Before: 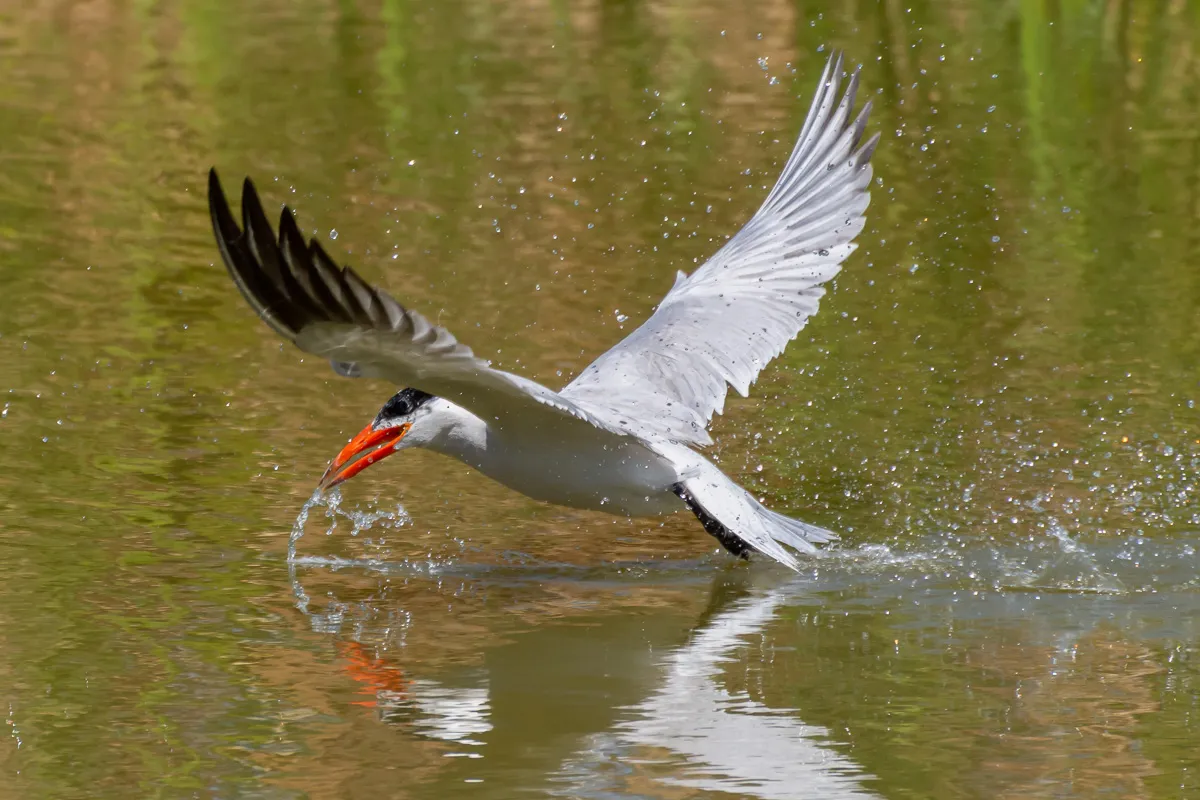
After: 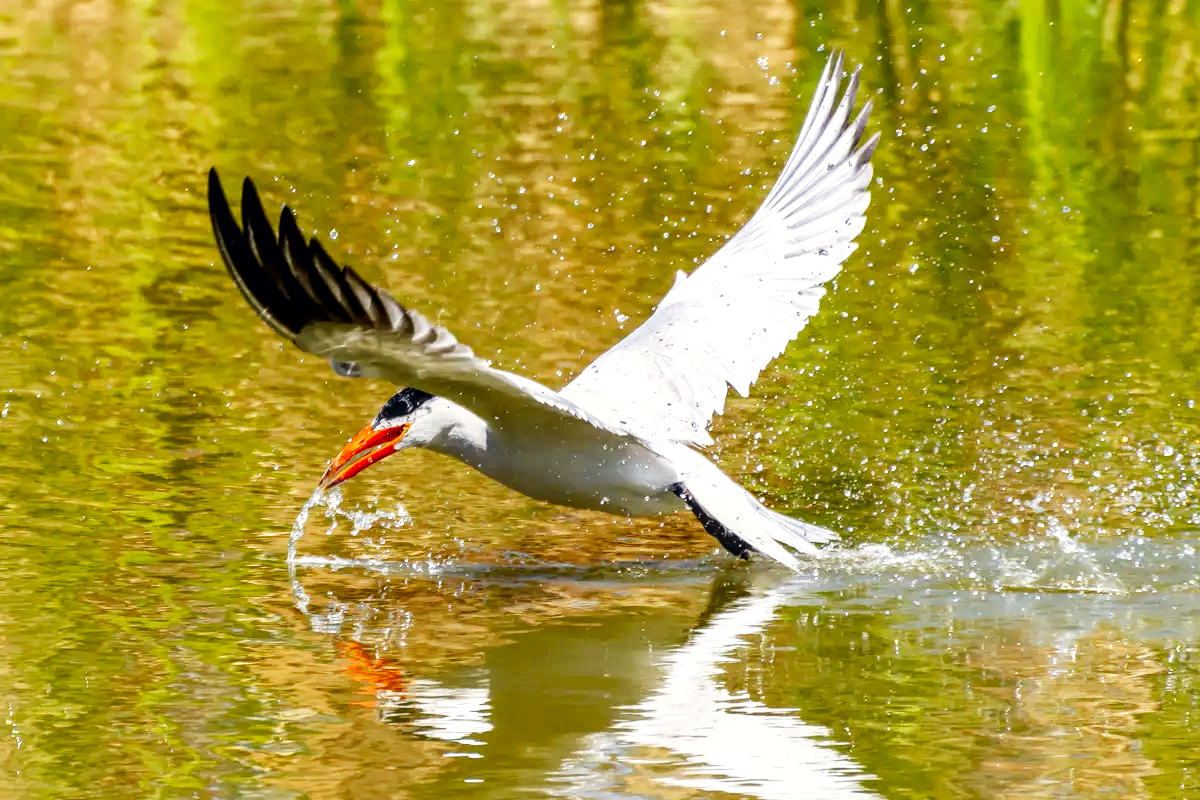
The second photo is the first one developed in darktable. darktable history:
contrast brightness saturation: contrast 0.067, brightness -0.132, saturation 0.061
base curve: curves: ch0 [(0, 0) (0.007, 0.004) (0.027, 0.03) (0.046, 0.07) (0.207, 0.54) (0.442, 0.872) (0.673, 0.972) (1, 1)], preserve colors none
color correction: highlights a* 0.344, highlights b* 2.73, shadows a* -1.19, shadows b* -4.27
local contrast: on, module defaults
